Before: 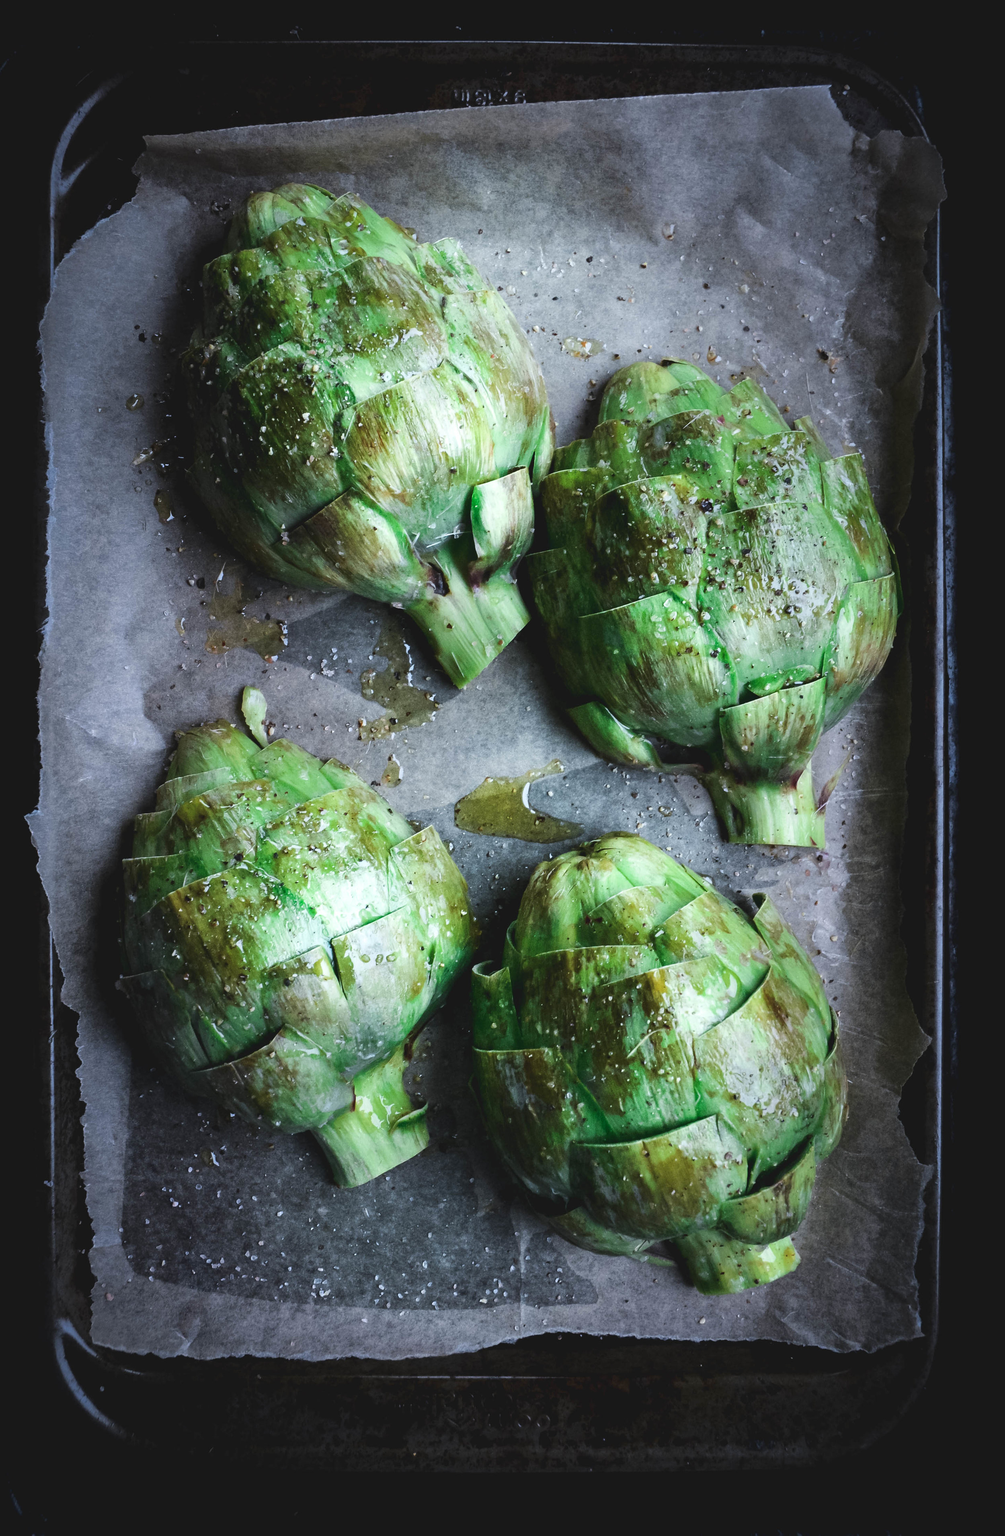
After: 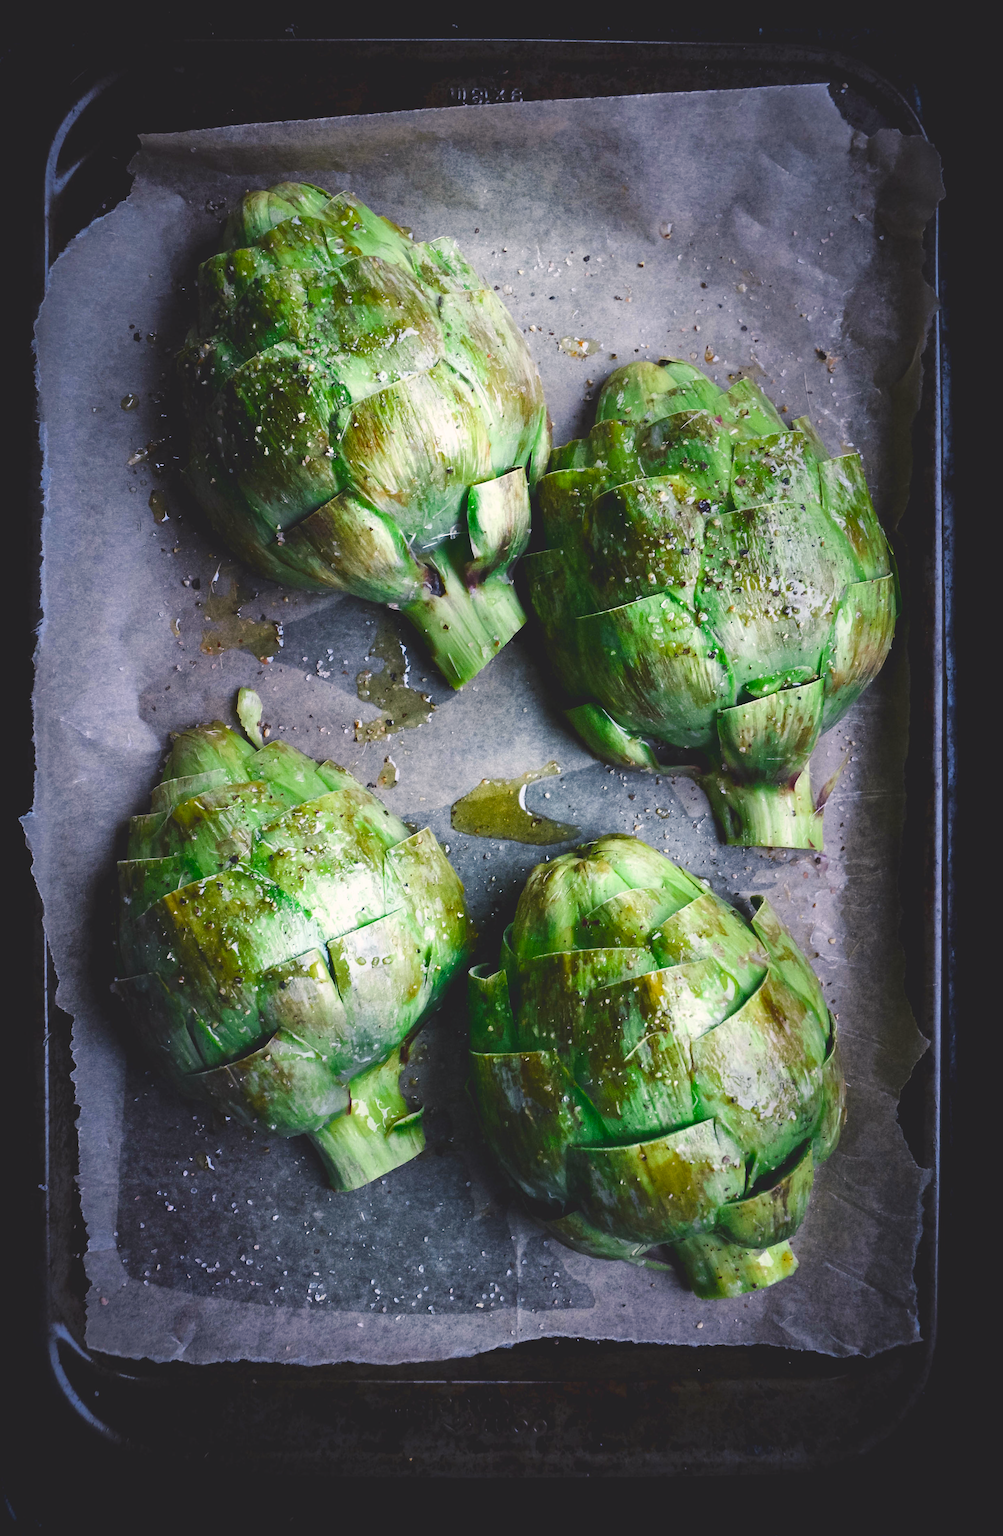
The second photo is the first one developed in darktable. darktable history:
color balance rgb: shadows lift › chroma 2%, shadows lift › hue 247.2°, power › chroma 0.3%, power › hue 25.2°, highlights gain › chroma 3%, highlights gain › hue 60°, global offset › luminance 0.75%, perceptual saturation grading › global saturation 20%, perceptual saturation grading › highlights -20%, perceptual saturation grading › shadows 30%, global vibrance 20%
crop and rotate: left 0.614%, top 0.179%, bottom 0.309%
white balance: red 1.009, blue 1.027
